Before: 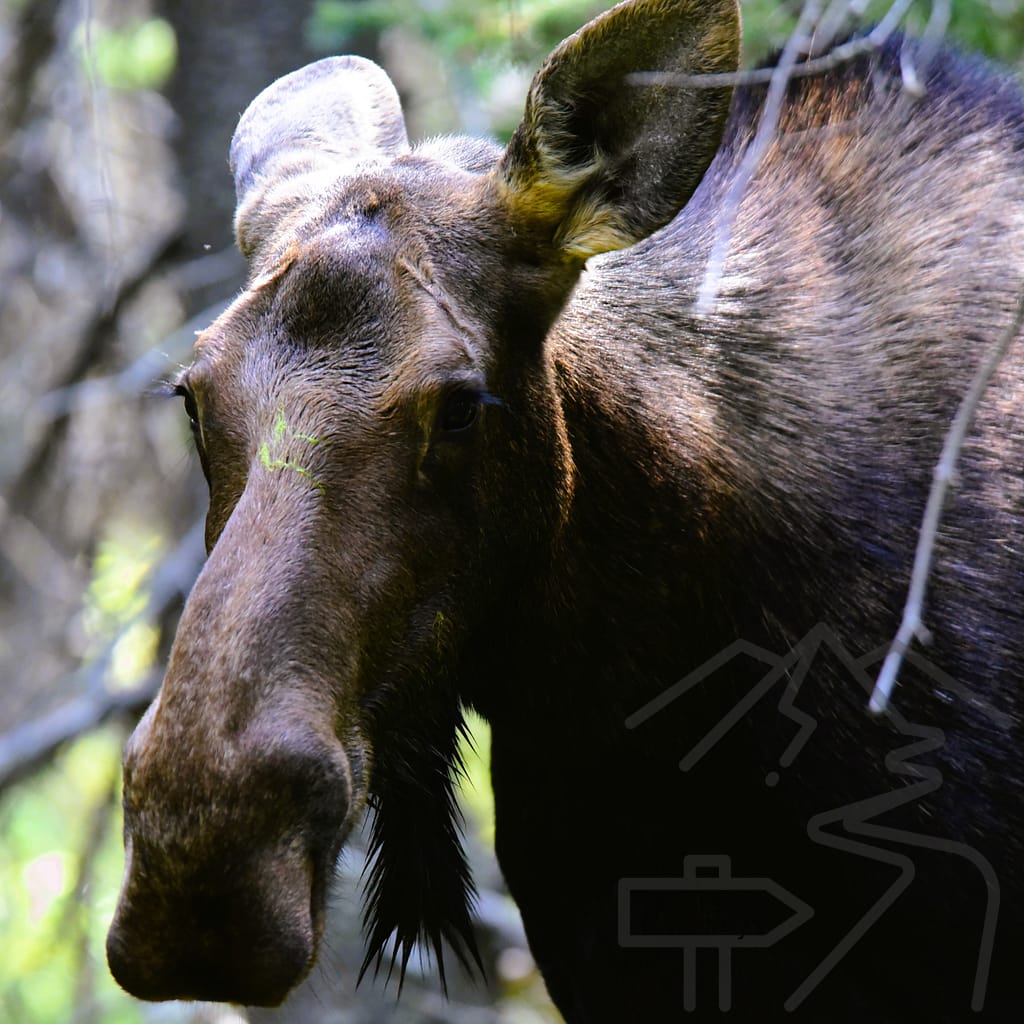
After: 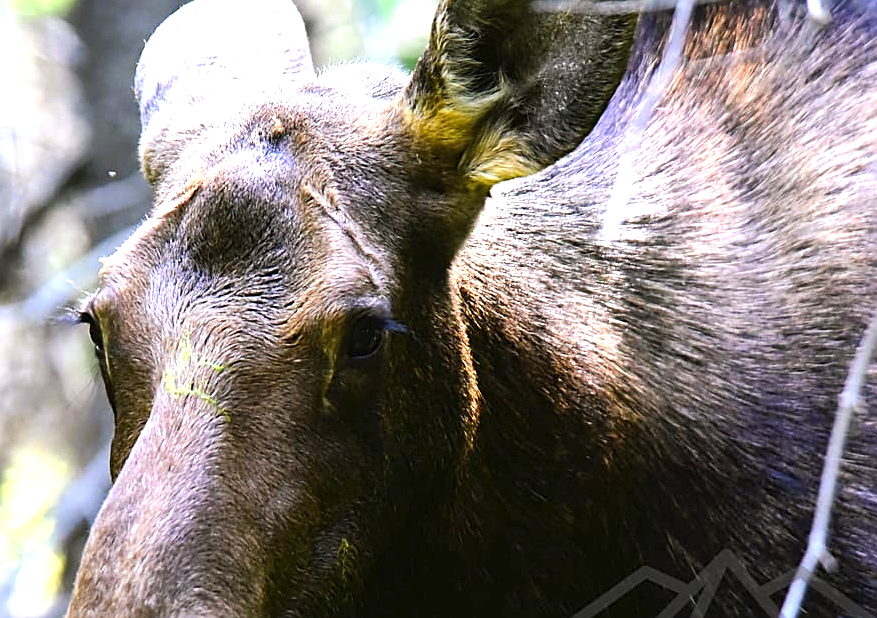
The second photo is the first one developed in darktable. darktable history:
exposure: exposure 1 EV, compensate highlight preservation false
sharpen: on, module defaults
crop and rotate: left 9.345%, top 7.22%, right 4.982%, bottom 32.331%
